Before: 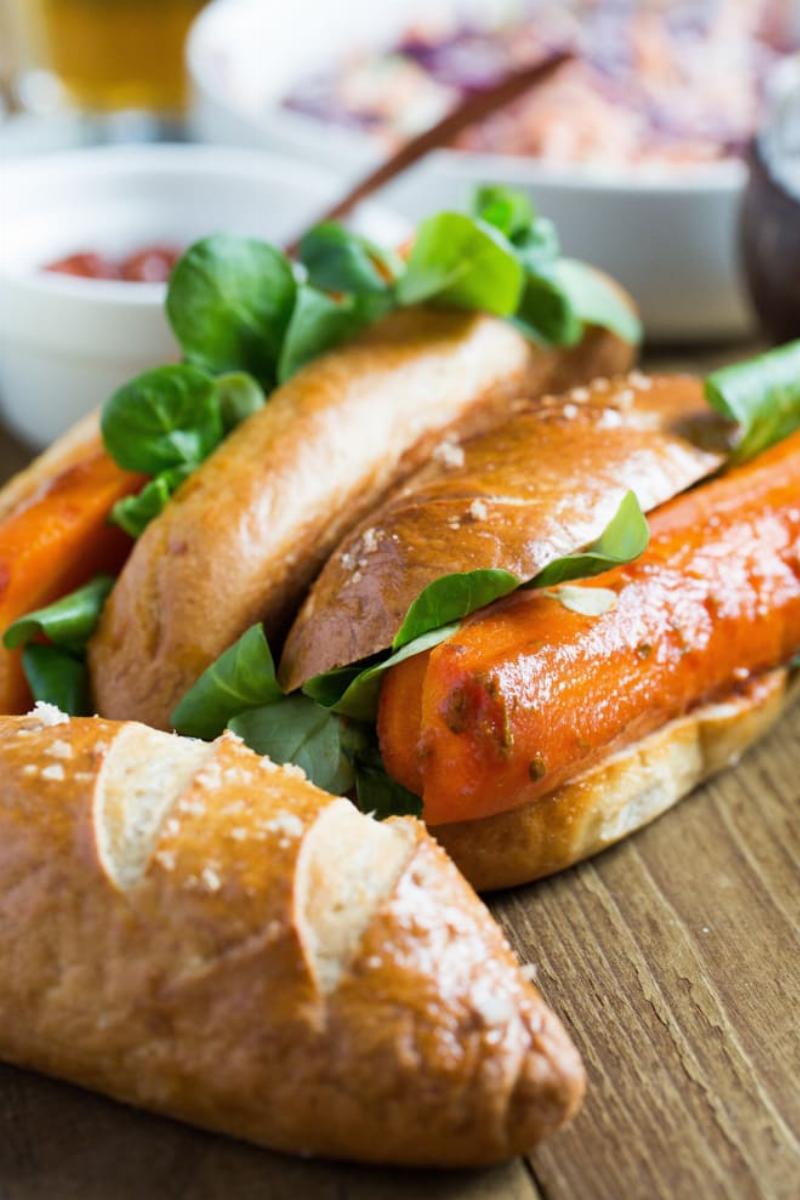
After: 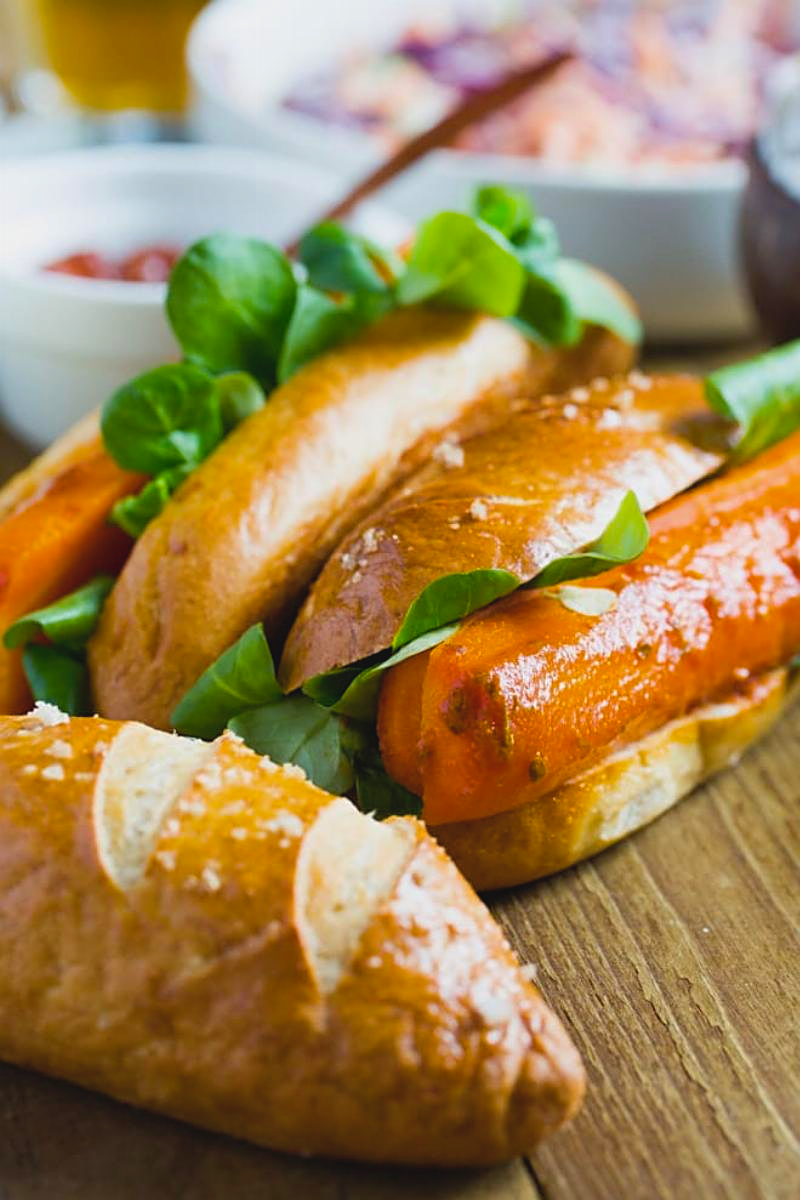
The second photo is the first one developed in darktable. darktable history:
contrast brightness saturation: contrast -0.1, saturation -0.1
sharpen: on, module defaults
color balance rgb: perceptual saturation grading › global saturation 30%, global vibrance 20%
